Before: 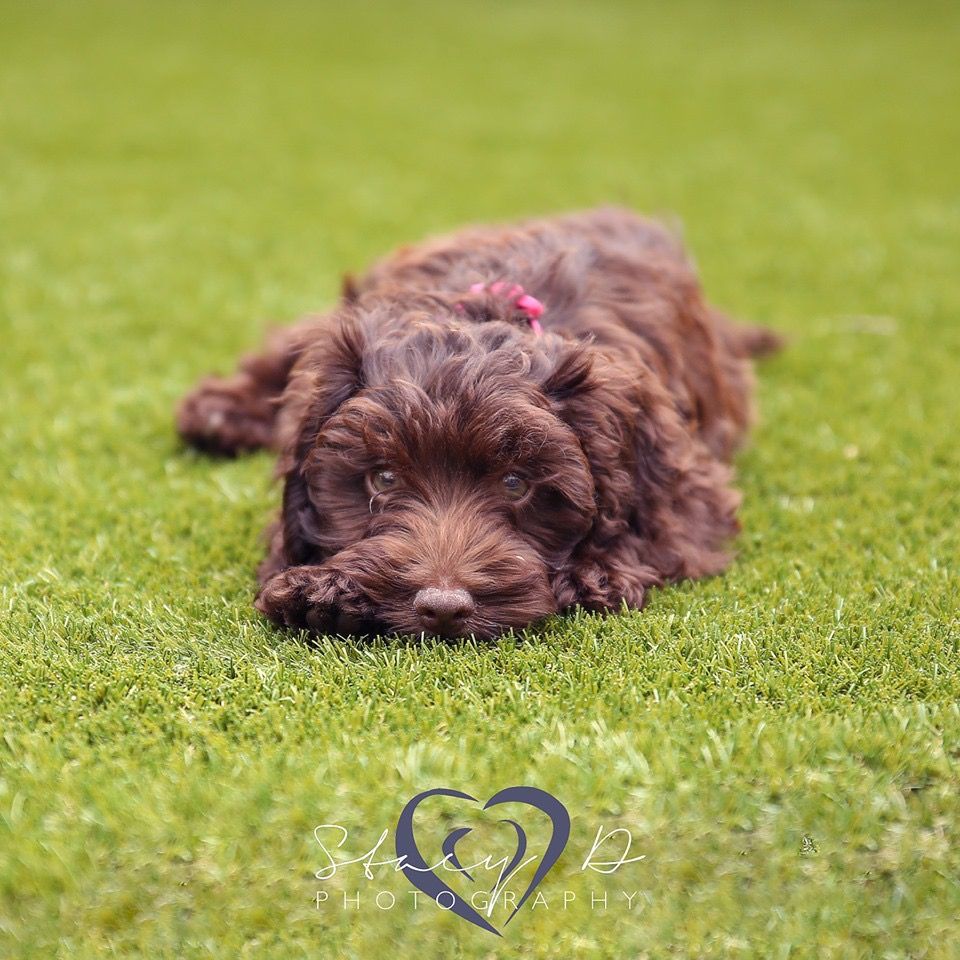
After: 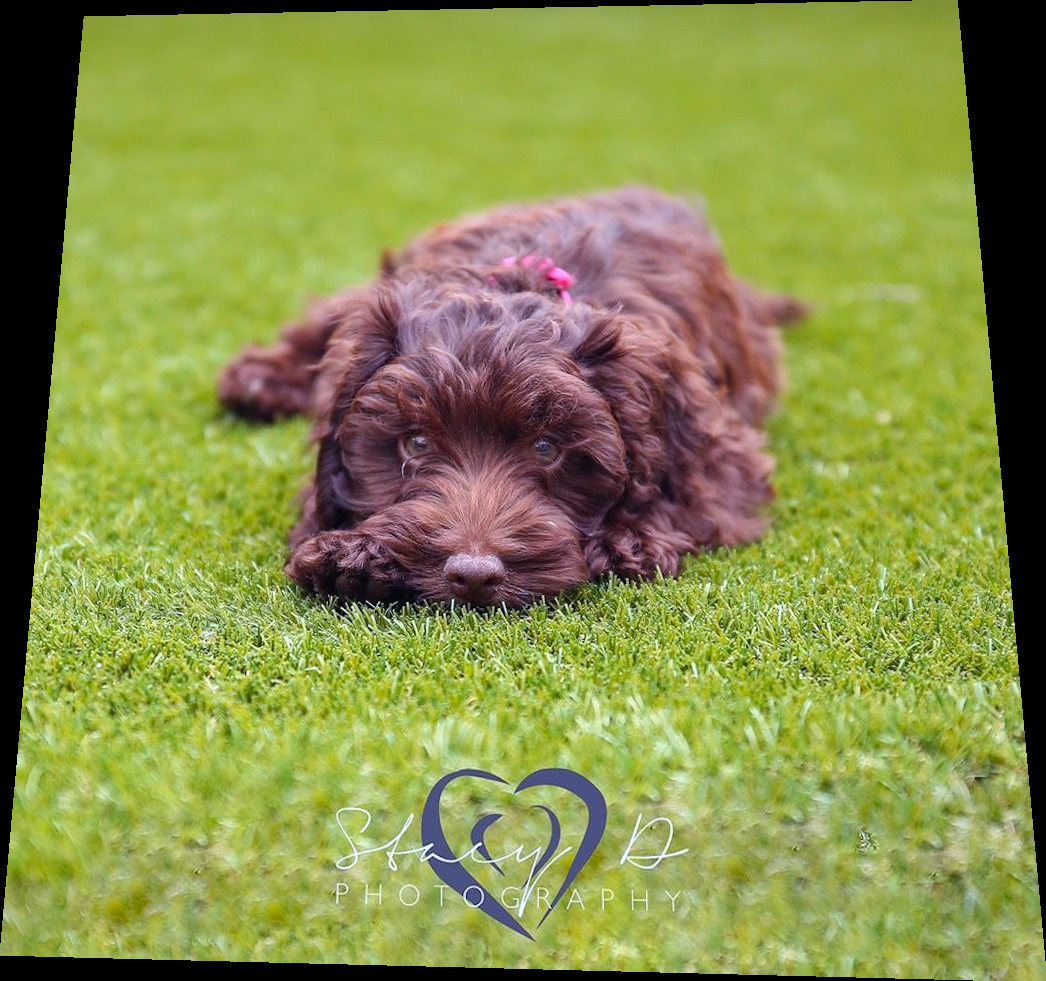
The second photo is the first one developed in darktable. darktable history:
color calibration: illuminant as shot in camera, x 0.37, y 0.382, temperature 4313.32 K
rotate and perspective: rotation 0.128°, lens shift (vertical) -0.181, lens shift (horizontal) -0.044, shear 0.001, automatic cropping off
color balance rgb: linear chroma grading › global chroma 6.48%, perceptual saturation grading › global saturation 12.96%, global vibrance 6.02%
